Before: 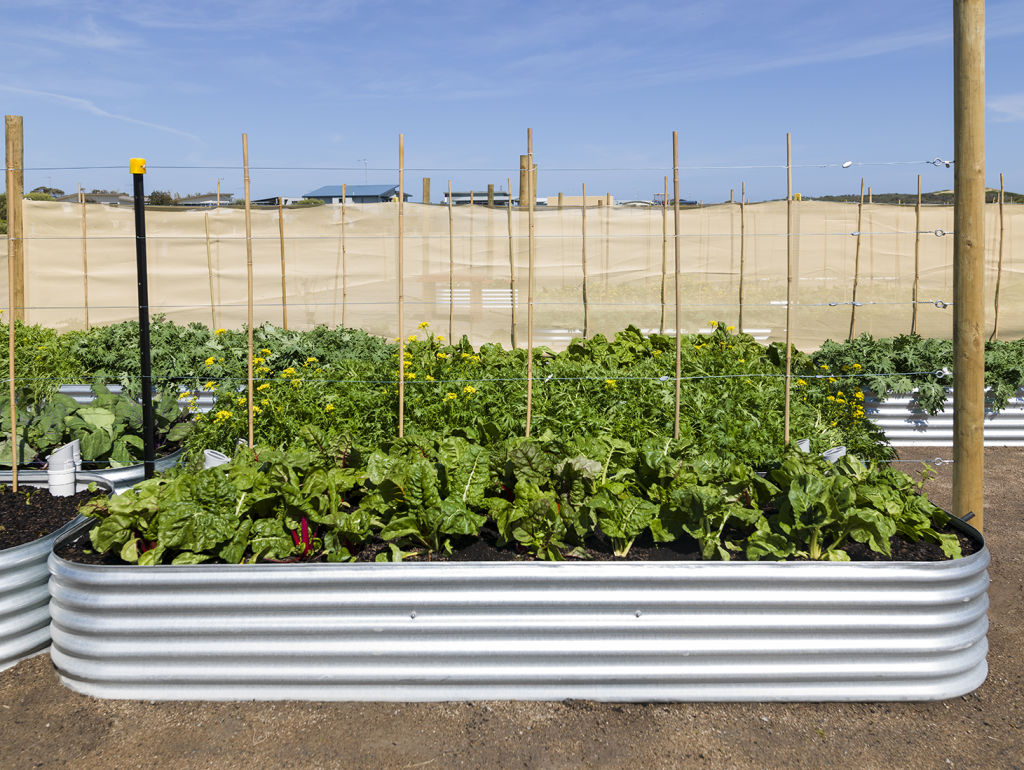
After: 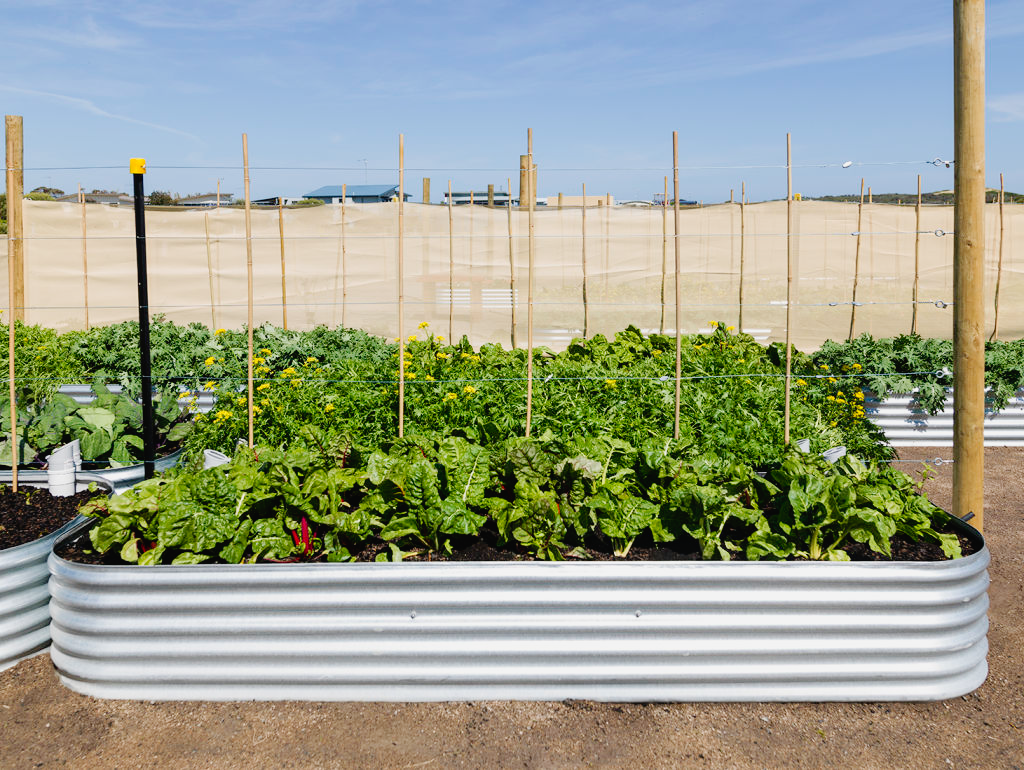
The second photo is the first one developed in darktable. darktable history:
tone curve: curves: ch0 [(0, 0.019) (0.066, 0.043) (0.189, 0.182) (0.368, 0.407) (0.501, 0.564) (0.677, 0.729) (0.851, 0.861) (0.997, 0.959)]; ch1 [(0, 0) (0.187, 0.121) (0.388, 0.346) (0.437, 0.409) (0.474, 0.472) (0.499, 0.501) (0.514, 0.515) (0.542, 0.557) (0.645, 0.686) (0.812, 0.856) (1, 1)]; ch2 [(0, 0) (0.246, 0.214) (0.421, 0.427) (0.459, 0.484) (0.5, 0.504) (0.518, 0.523) (0.529, 0.548) (0.56, 0.576) (0.607, 0.63) (0.744, 0.734) (0.867, 0.821) (0.993, 0.889)], preserve colors none
